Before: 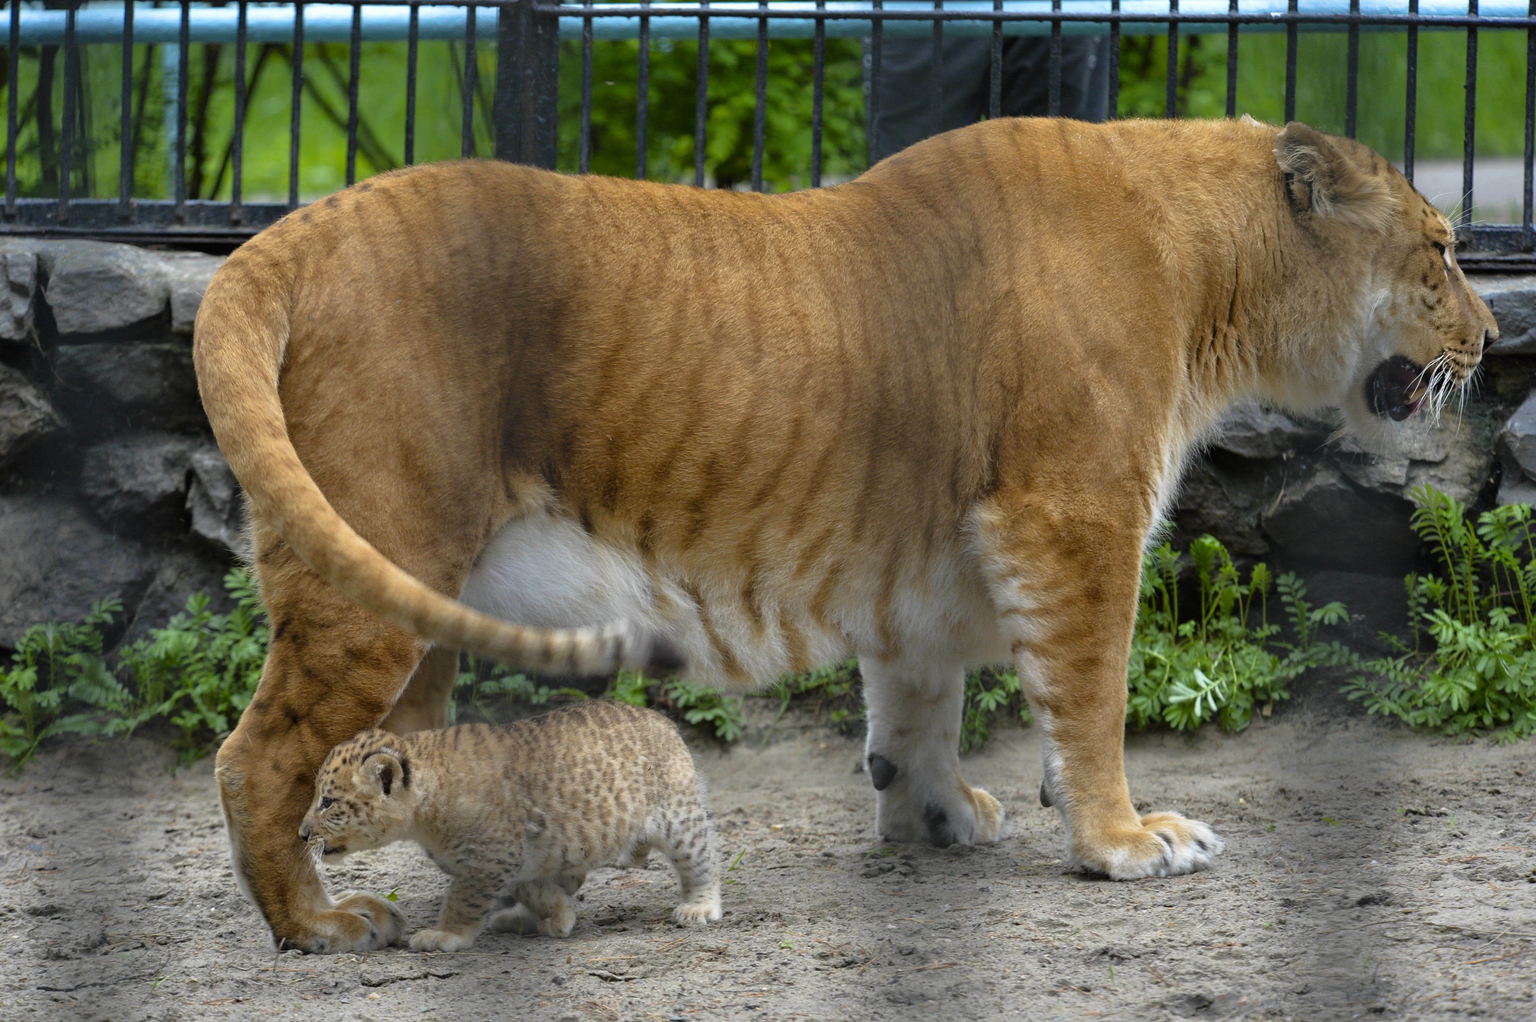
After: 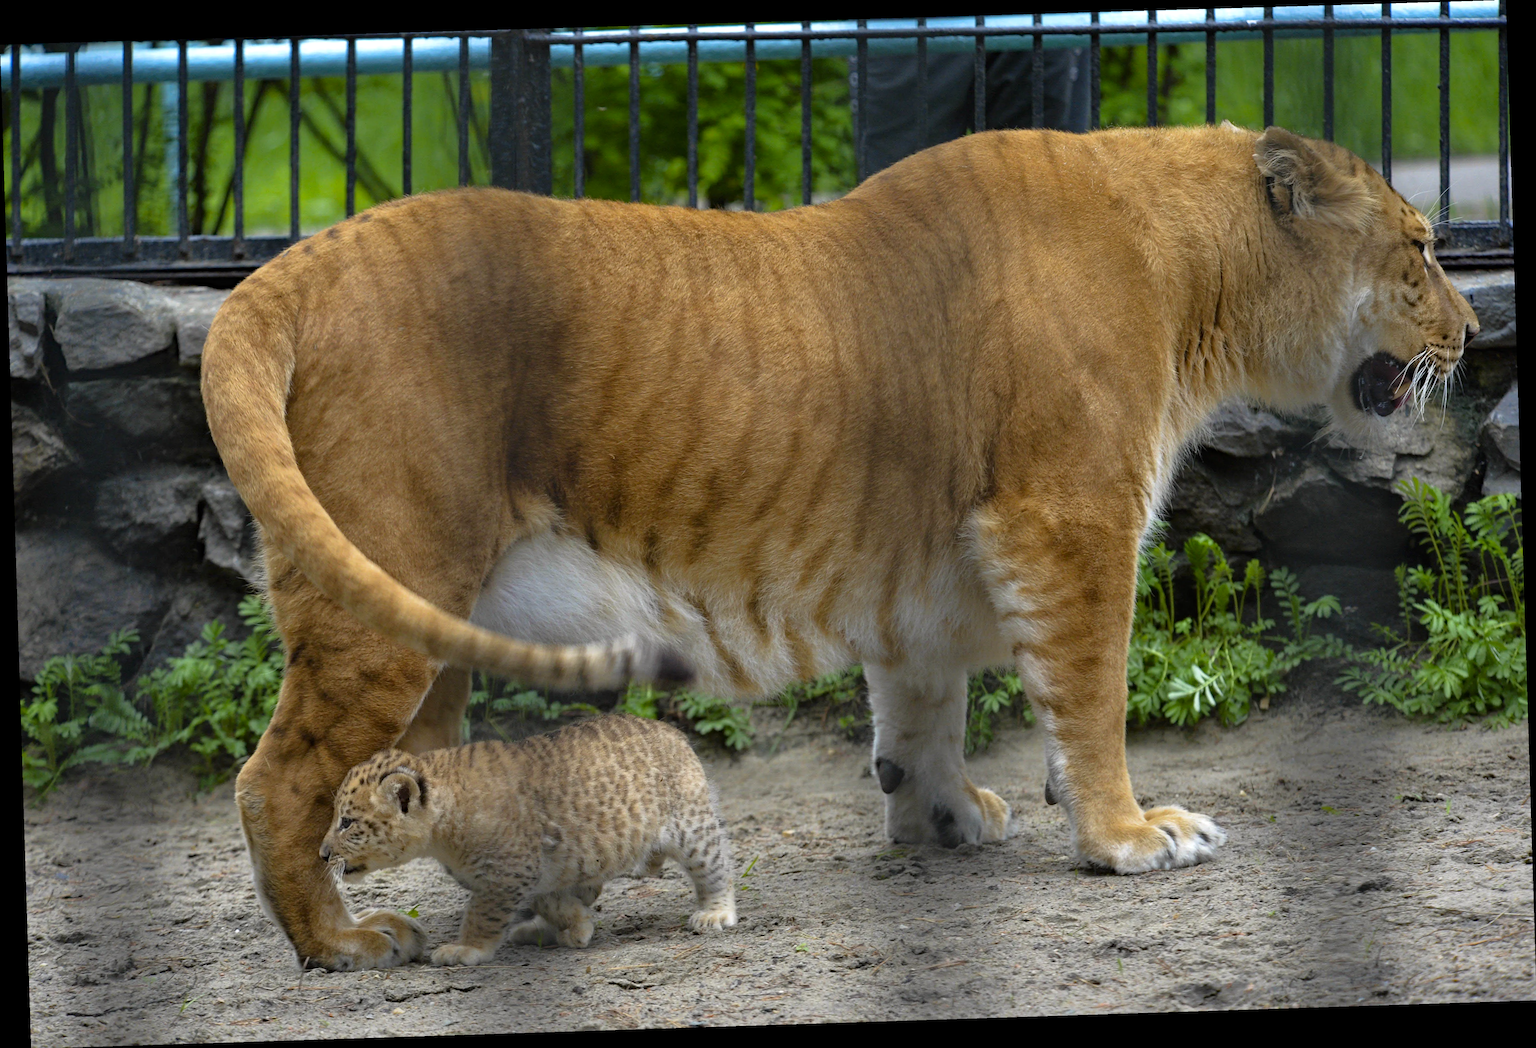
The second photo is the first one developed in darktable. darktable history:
rotate and perspective: rotation -1.77°, lens shift (horizontal) 0.004, automatic cropping off
haze removal: compatibility mode true, adaptive false
